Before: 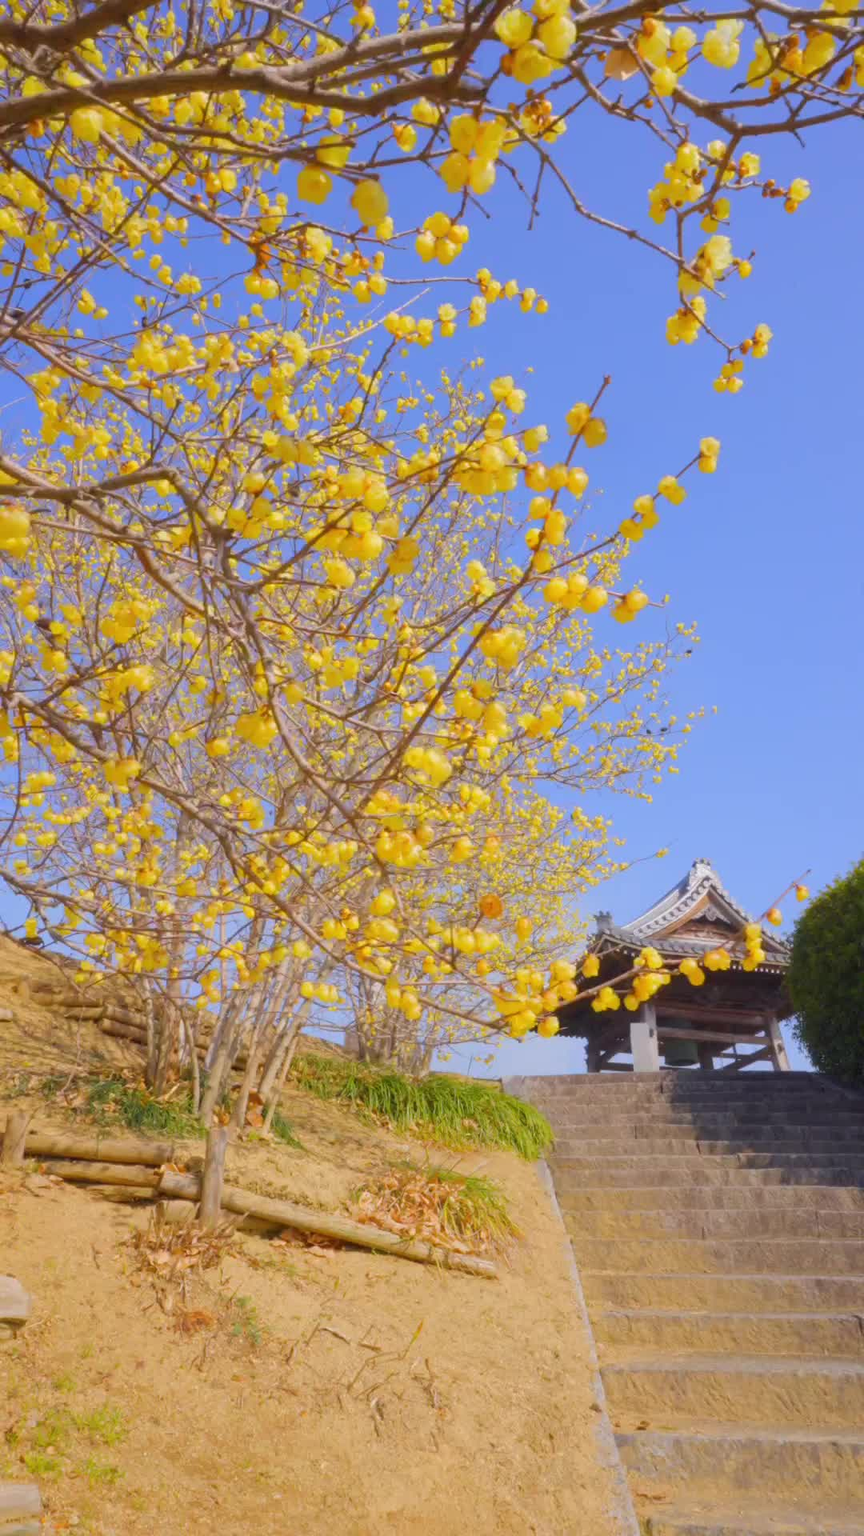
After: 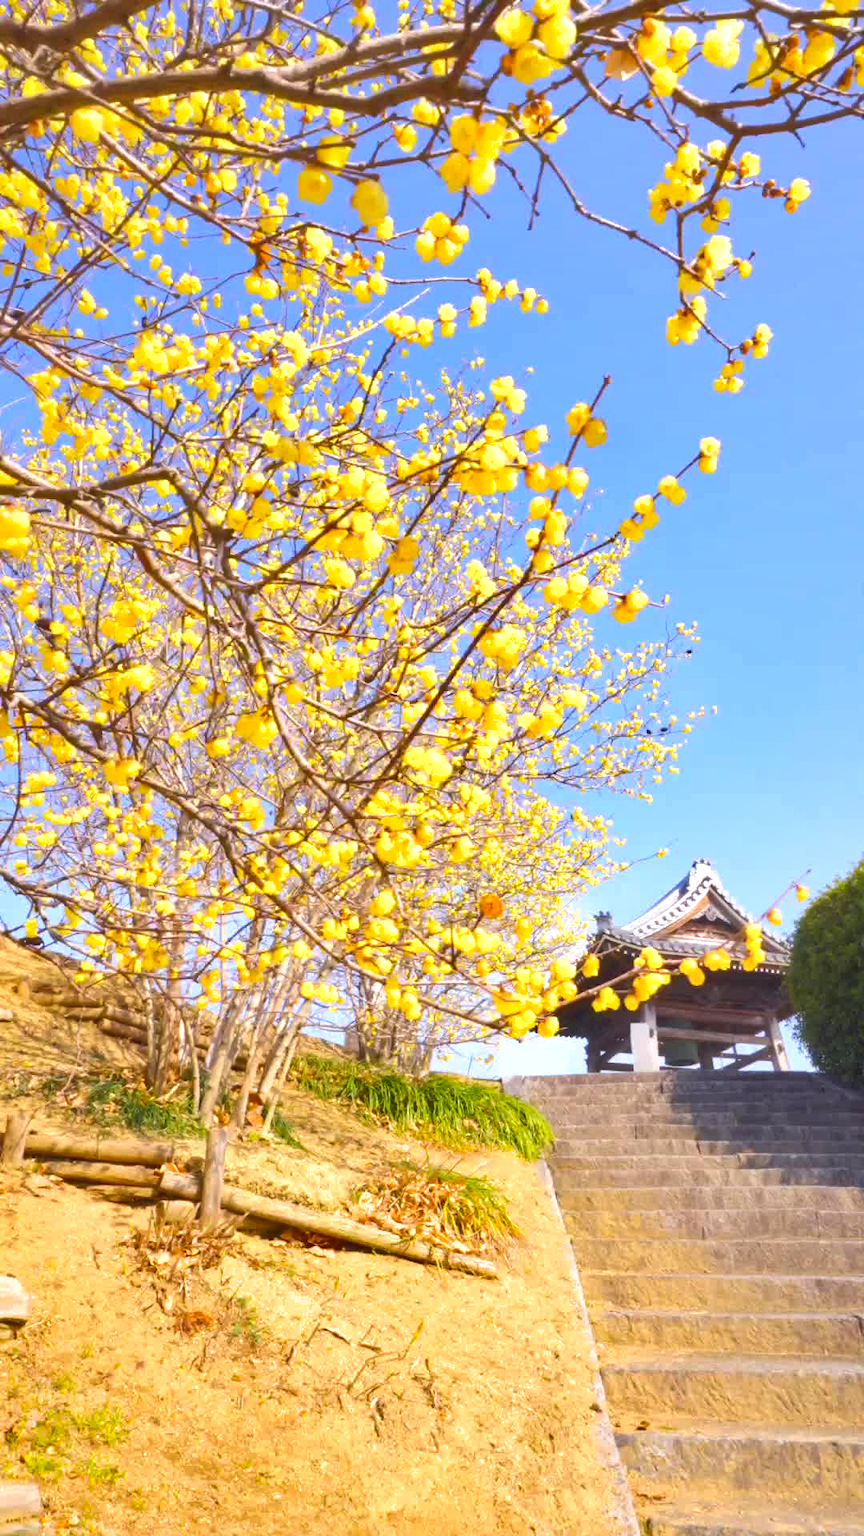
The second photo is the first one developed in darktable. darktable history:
shadows and highlights: low approximation 0.01, soften with gaussian
tone equalizer: edges refinement/feathering 500, mask exposure compensation -1.57 EV, preserve details no
exposure: exposure 1 EV, compensate highlight preservation false
